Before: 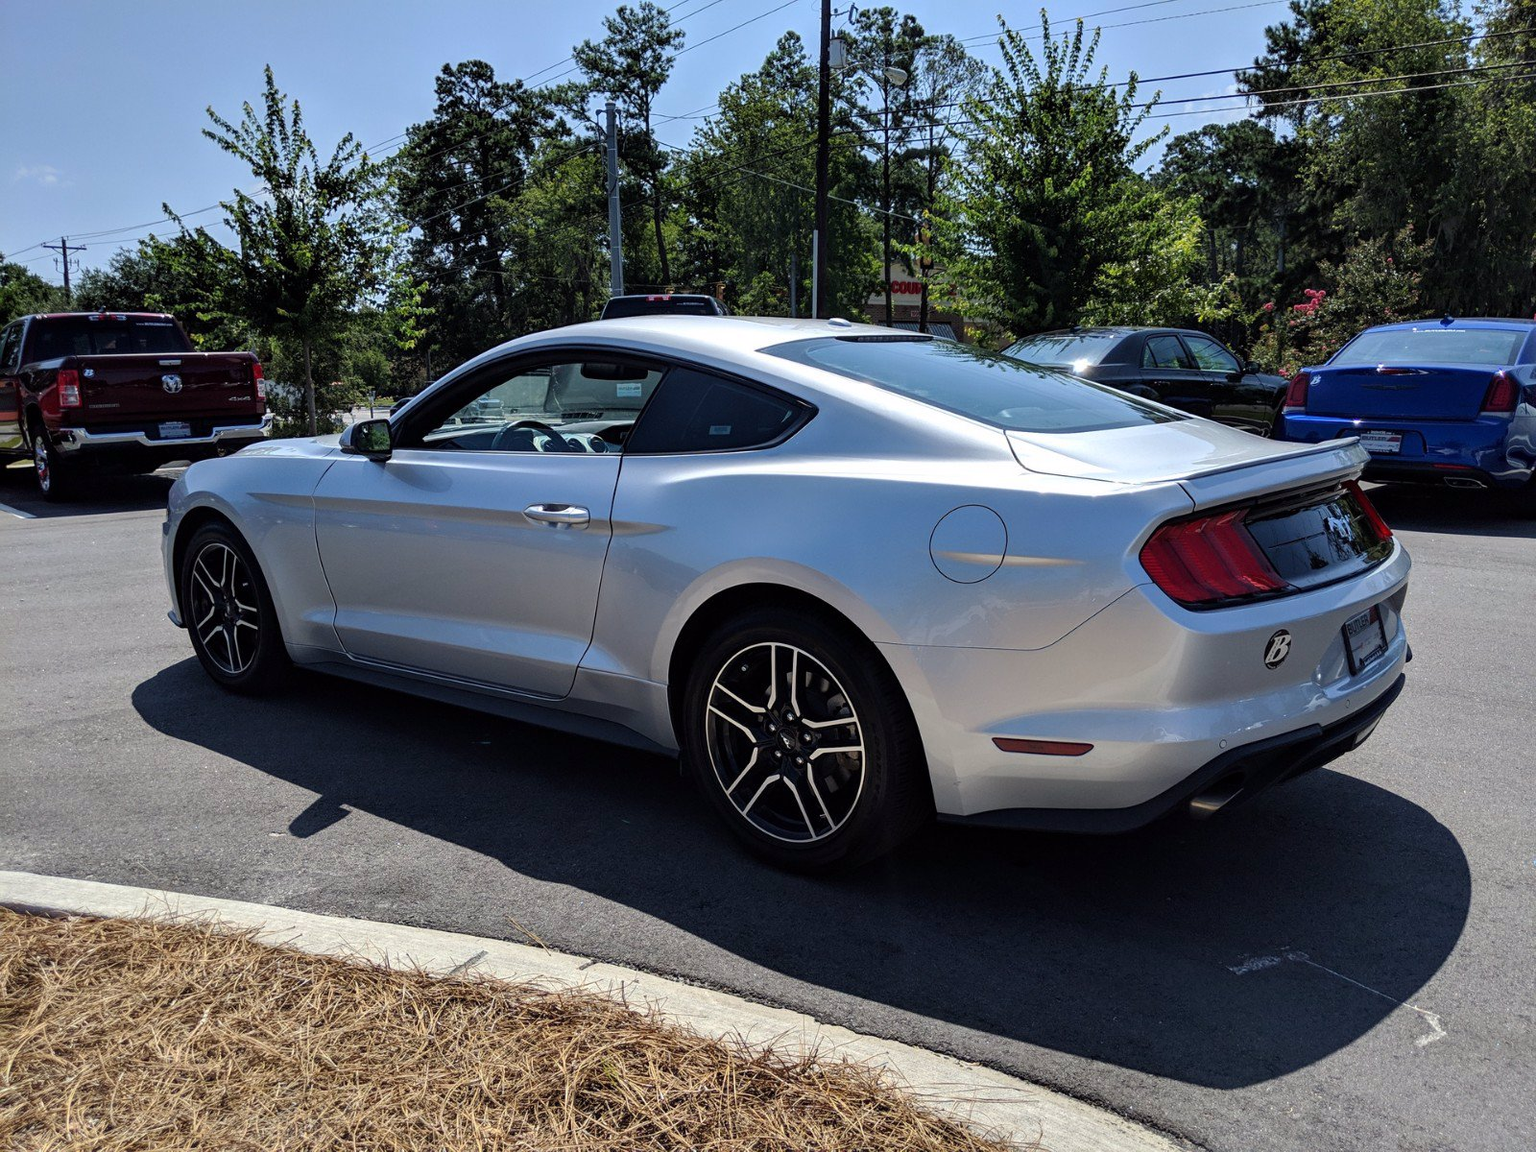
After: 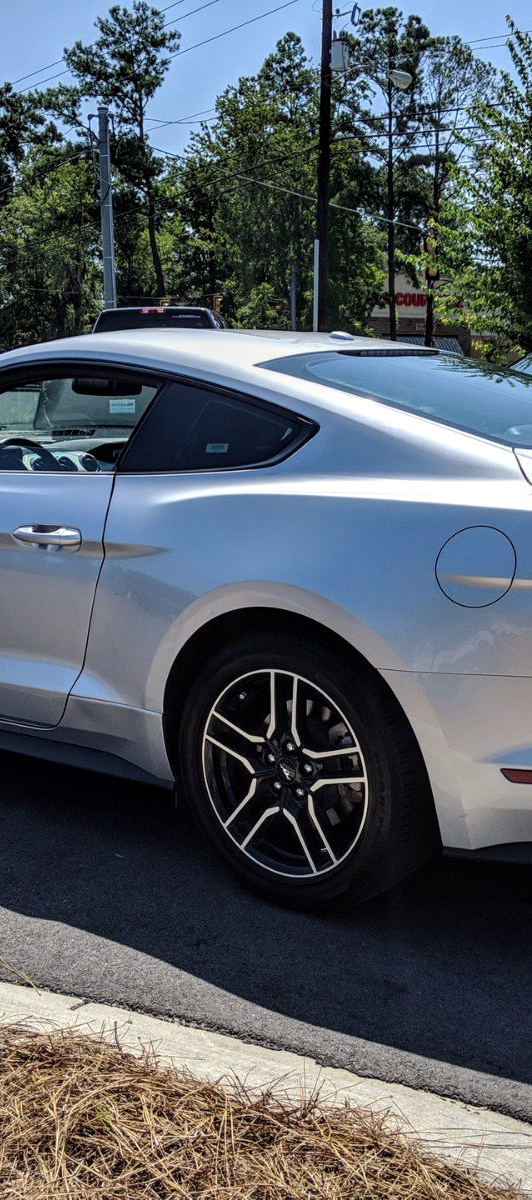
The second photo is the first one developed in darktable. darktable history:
local contrast: on, module defaults
shadows and highlights: radius 133.83, soften with gaussian
crop: left 33.36%, right 33.36%
